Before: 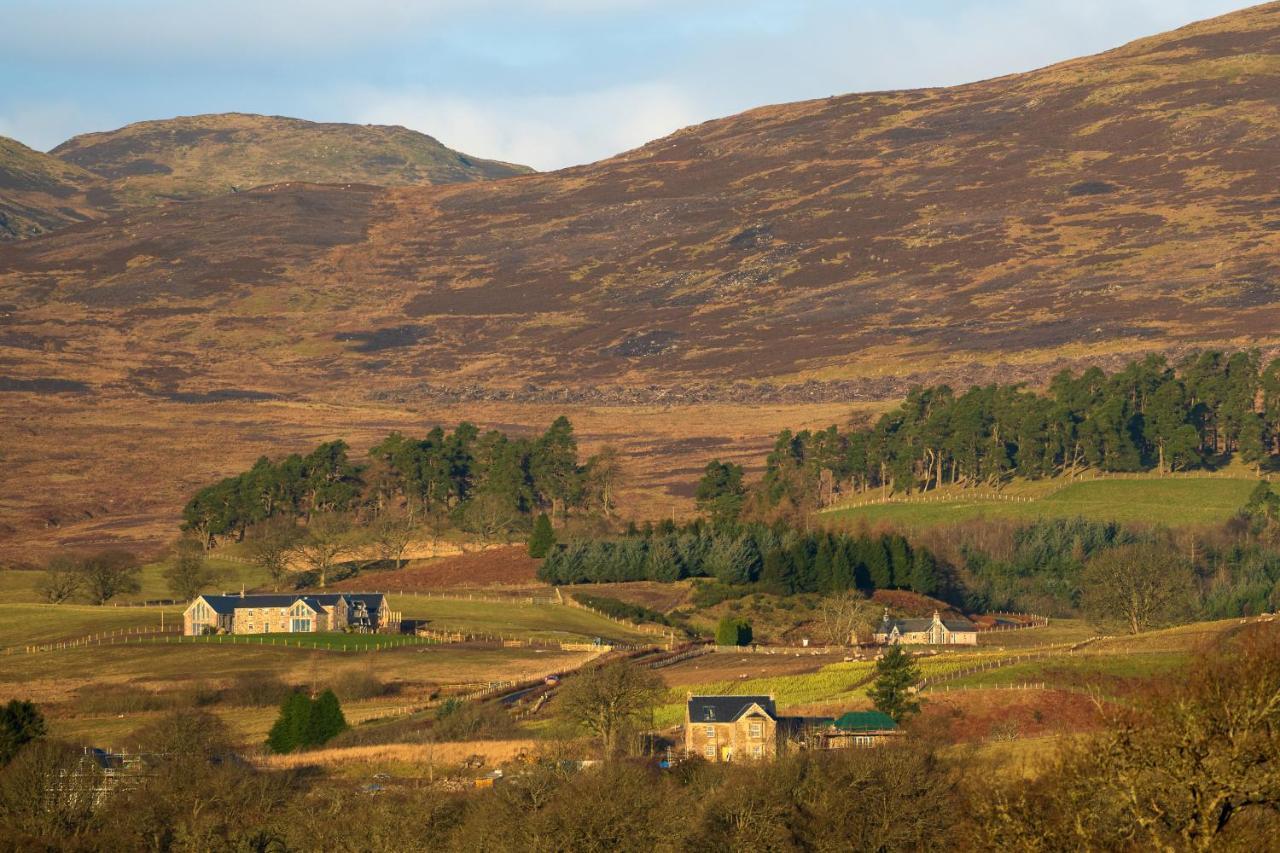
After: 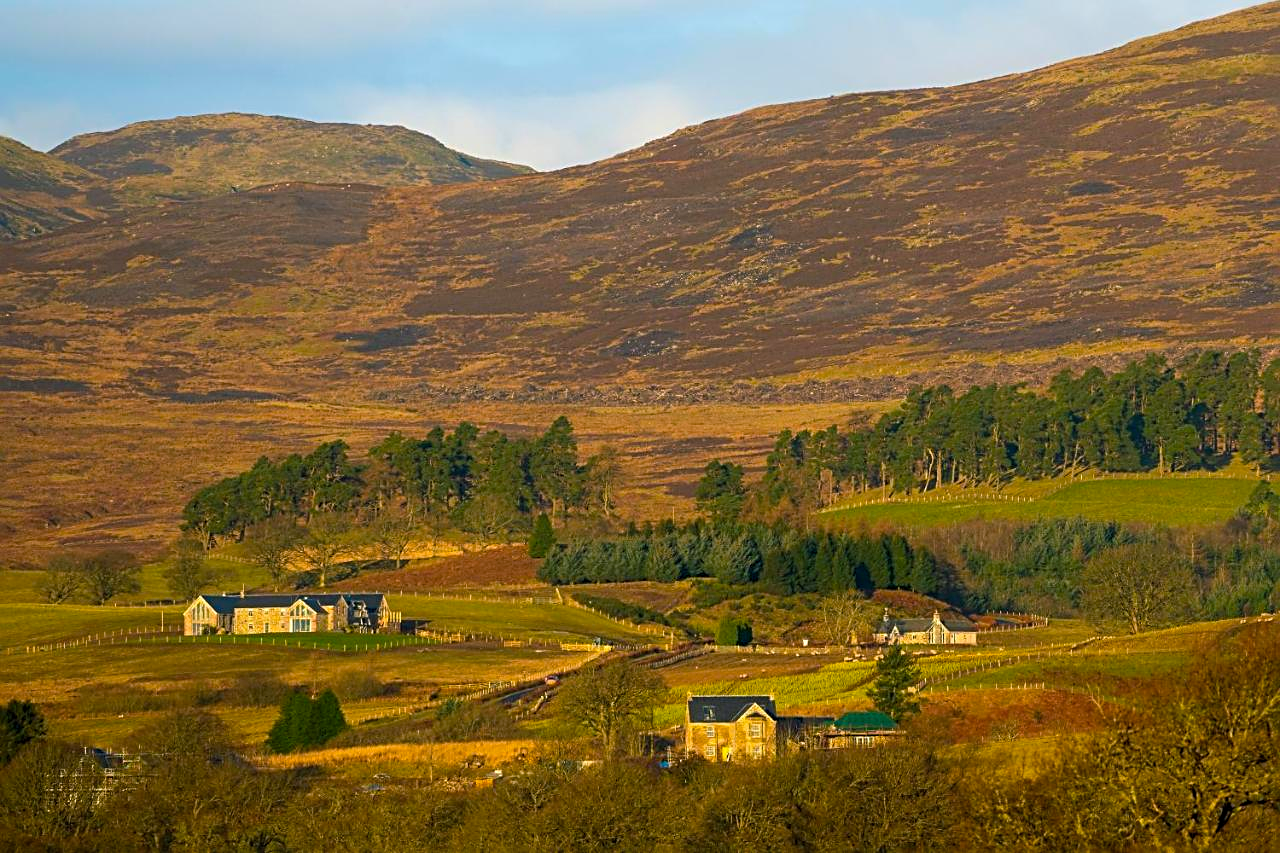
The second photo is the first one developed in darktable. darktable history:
sharpen: radius 2.761
color balance rgb: shadows lift › chroma 2.025%, shadows lift › hue 136.95°, perceptual saturation grading › global saturation 24.986%, perceptual brilliance grading › global brilliance -1.303%, perceptual brilliance grading › highlights -0.748%, perceptual brilliance grading › mid-tones -1.355%, perceptual brilliance grading › shadows -1.701%, global vibrance 20%
